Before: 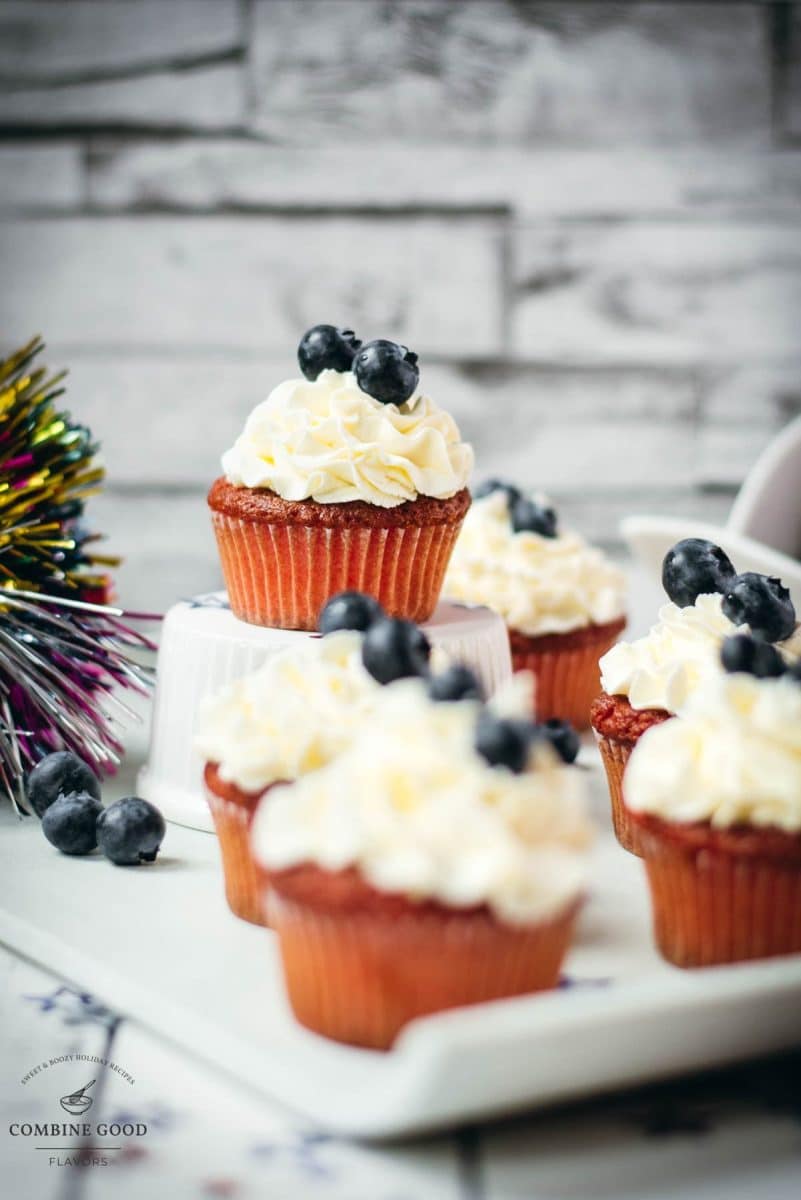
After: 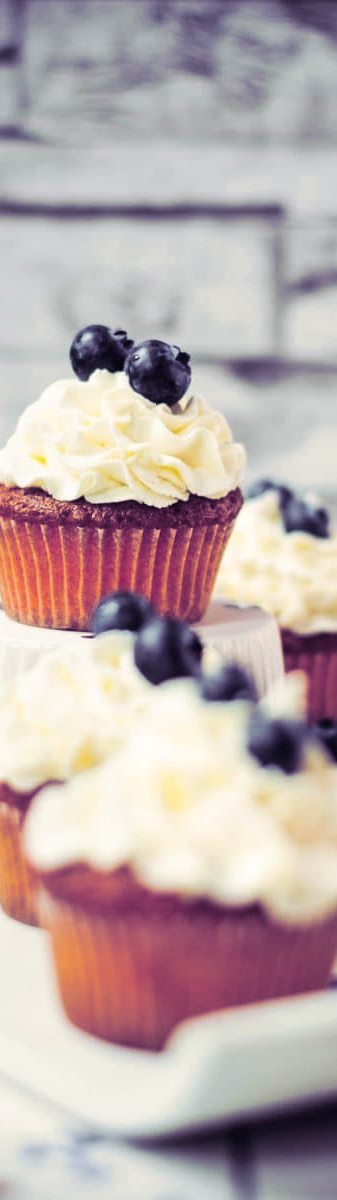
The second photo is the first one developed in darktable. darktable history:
split-toning: shadows › hue 255.6°, shadows › saturation 0.66, highlights › hue 43.2°, highlights › saturation 0.68, balance -50.1
crop: left 28.583%, right 29.231%
